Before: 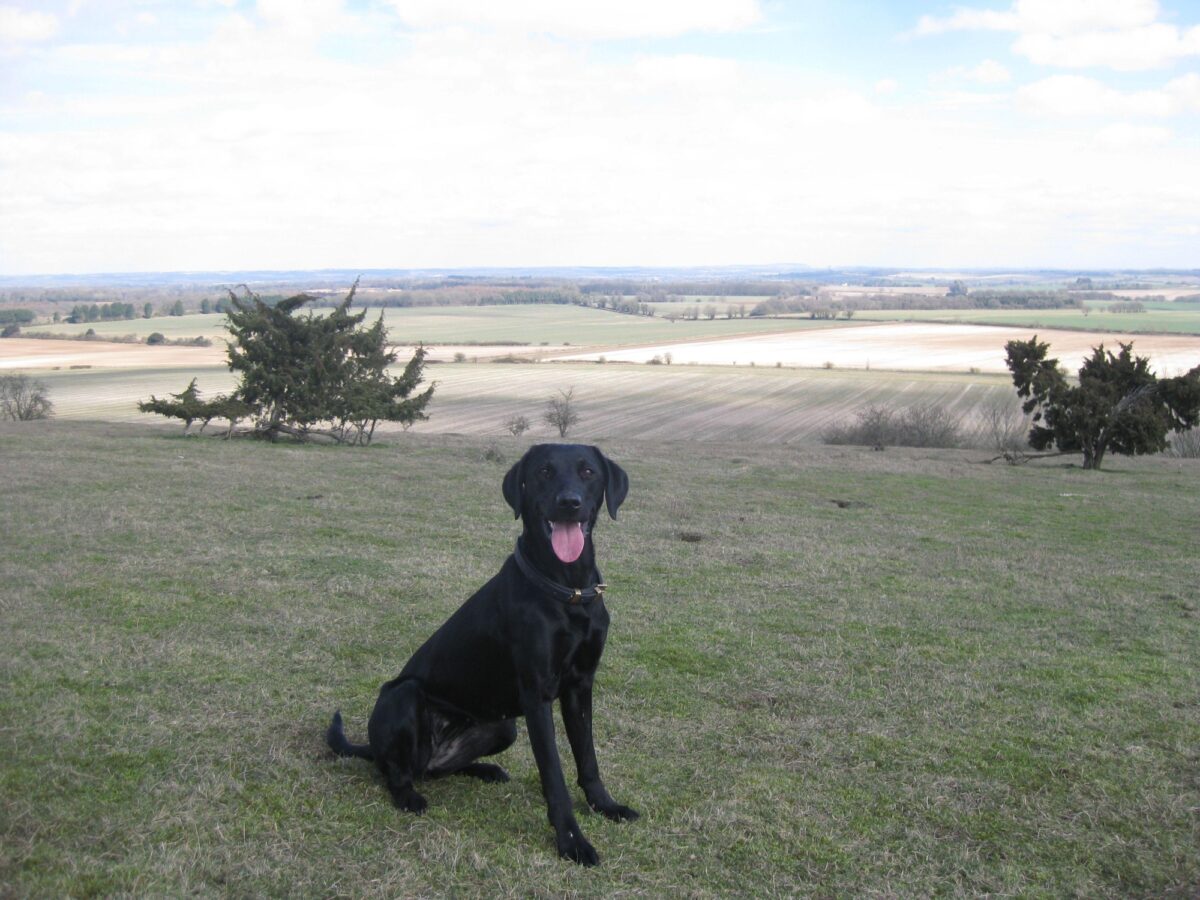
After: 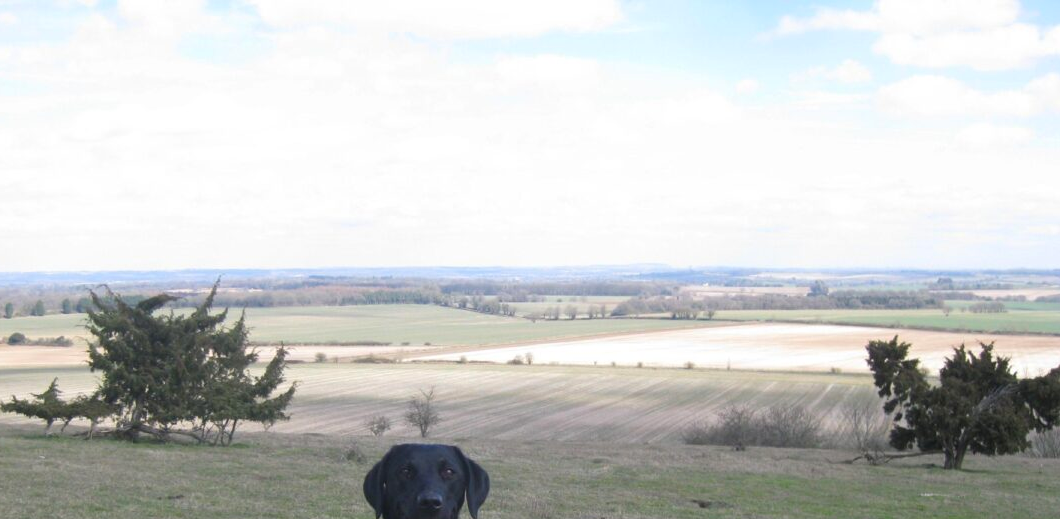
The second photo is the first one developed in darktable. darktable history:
color correction: highlights b* 0.046, saturation 1.12
crop and rotate: left 11.624%, bottom 42.324%
